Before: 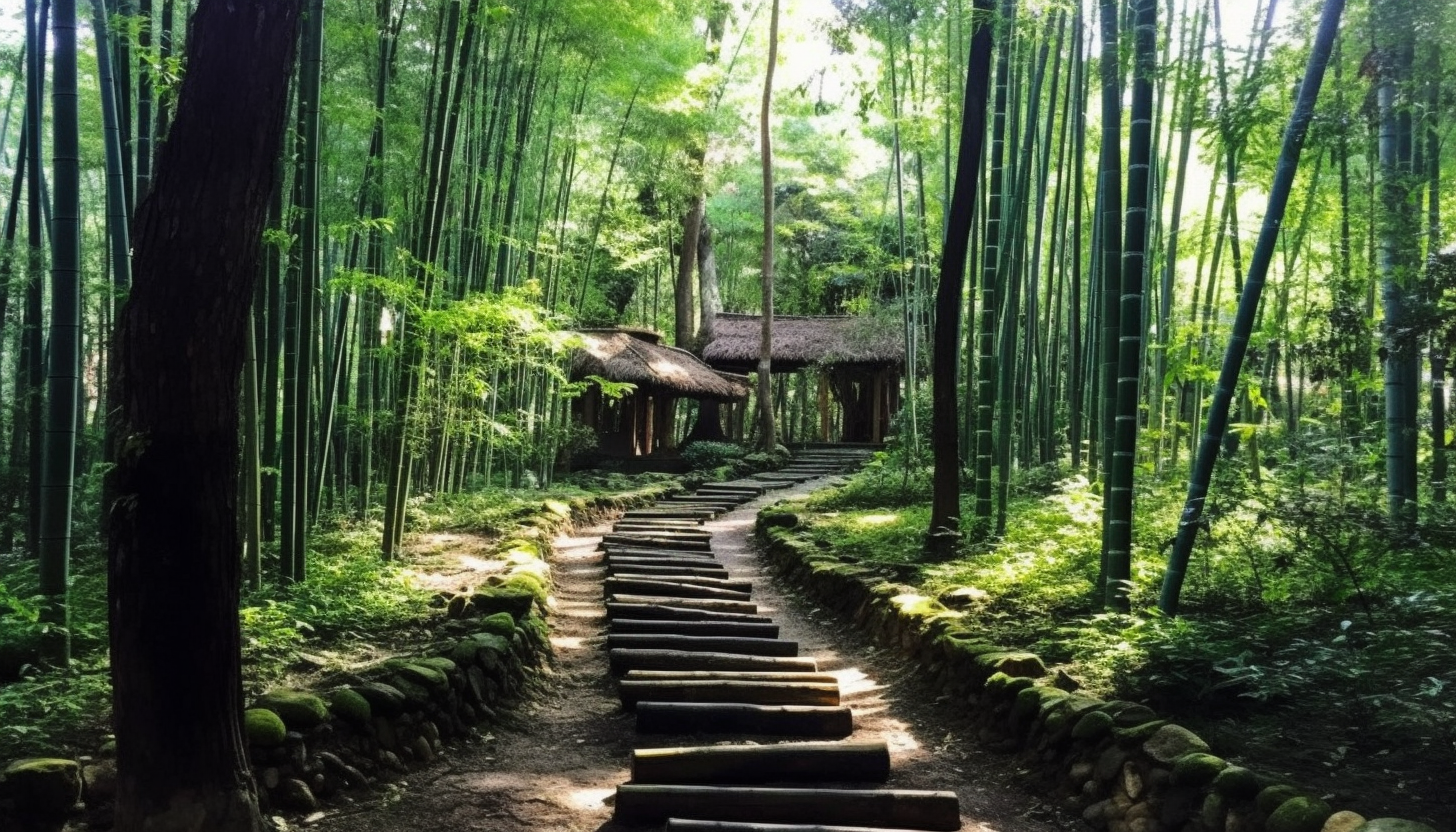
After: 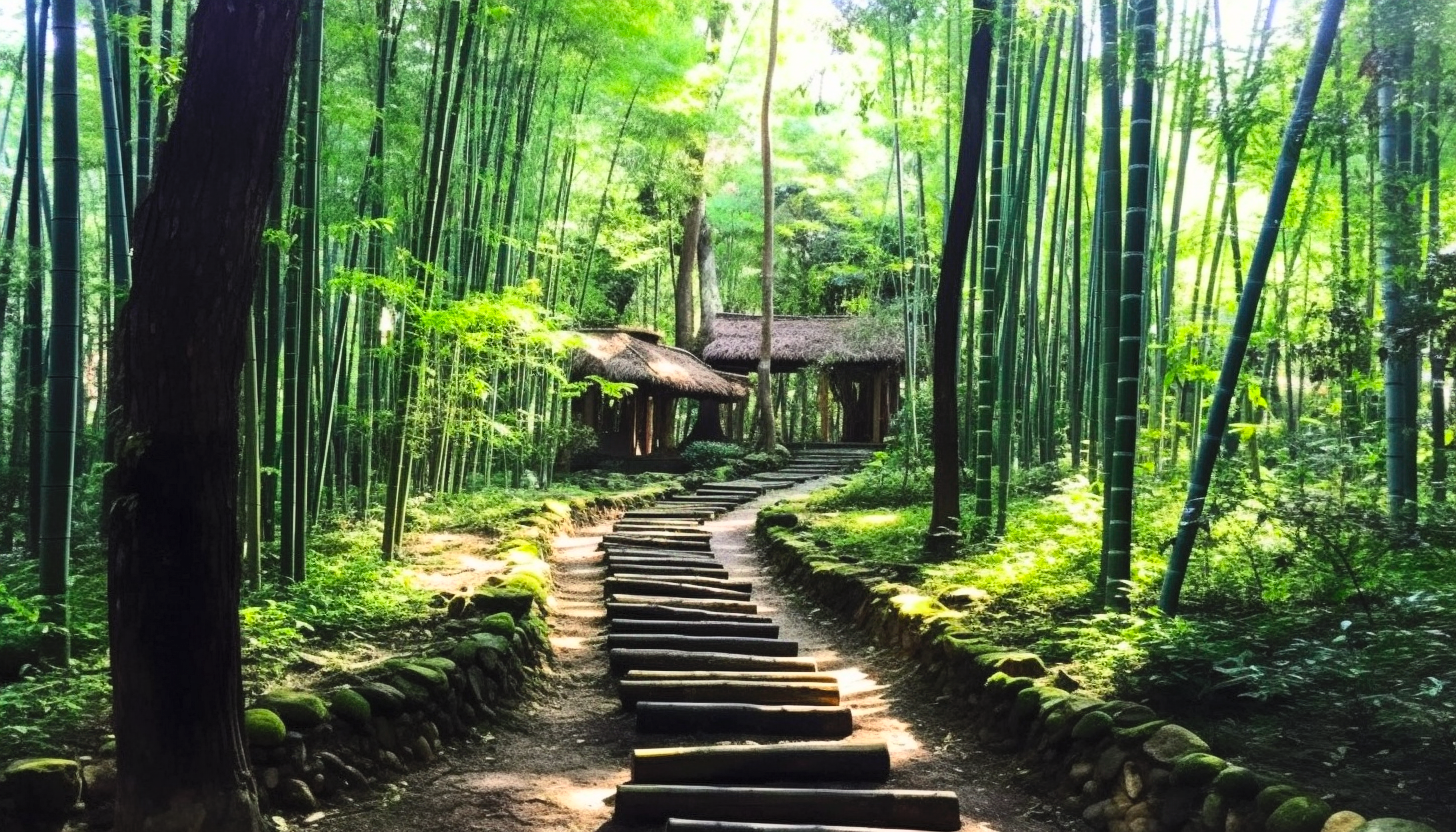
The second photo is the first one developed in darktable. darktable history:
contrast brightness saturation: contrast 0.239, brightness 0.258, saturation 0.39
